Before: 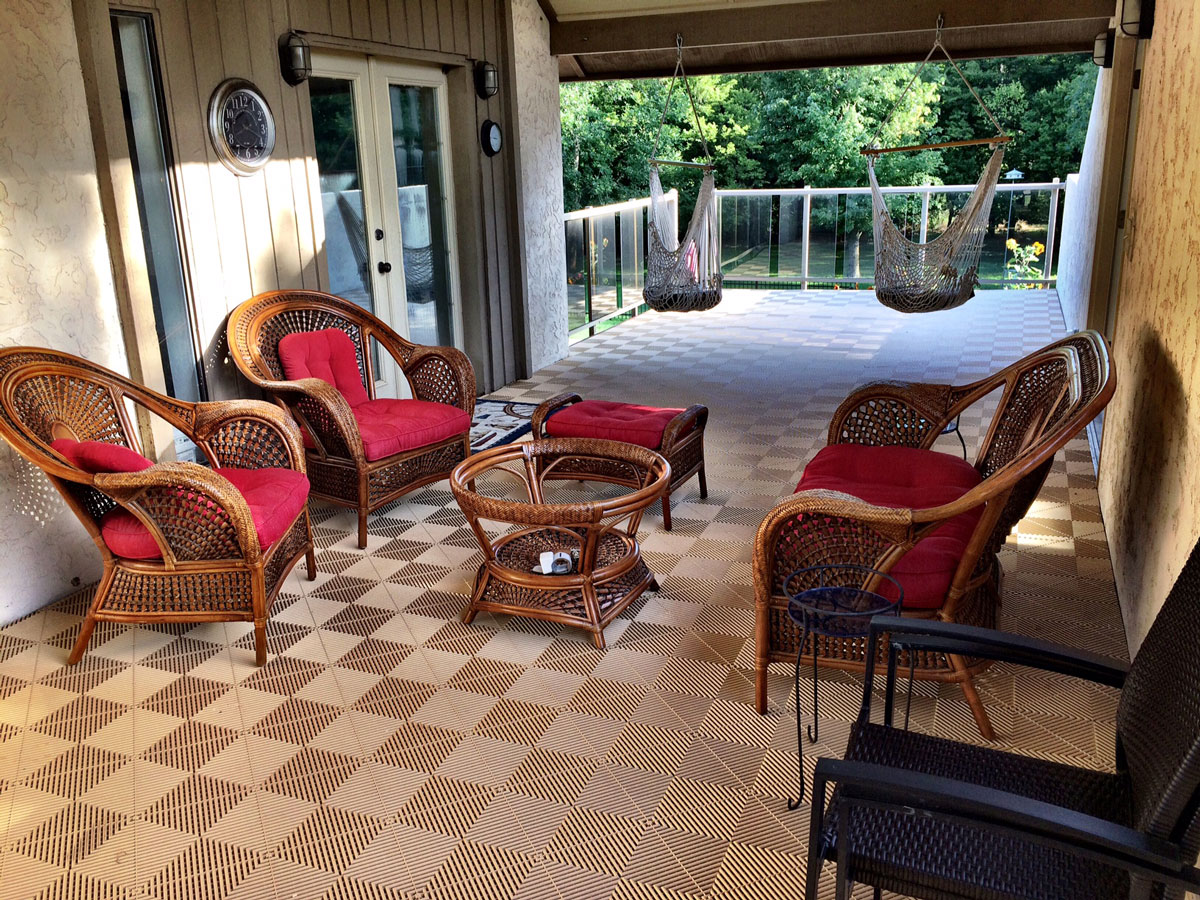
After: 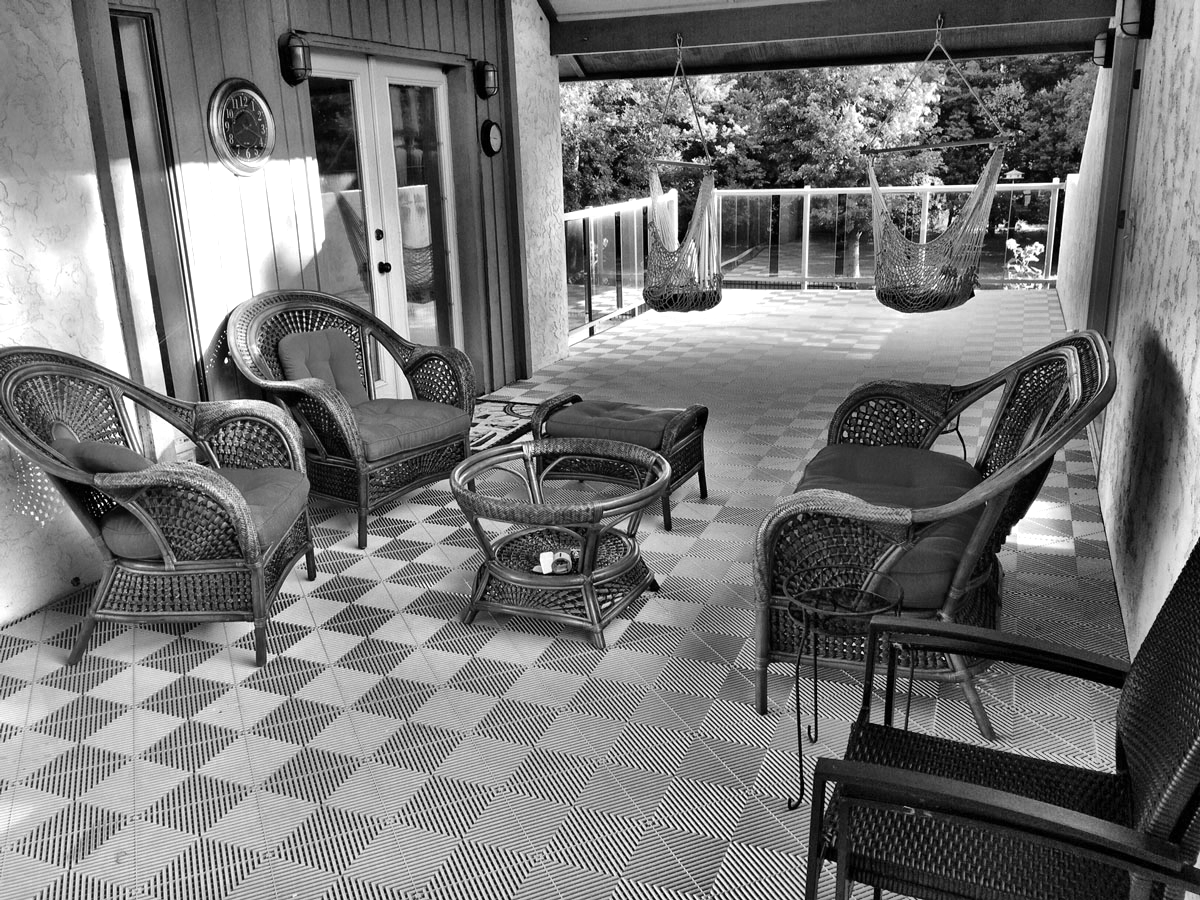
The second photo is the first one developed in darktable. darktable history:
shadows and highlights: radius 110.86, shadows 51.09, white point adjustment 9.16, highlights -4.17, highlights color adjustment 32.2%, soften with gaussian
monochrome: on, module defaults
color zones: curves: ch0 [(0, 0.5) (0.125, 0.4) (0.25, 0.5) (0.375, 0.4) (0.5, 0.4) (0.625, 0.35) (0.75, 0.35) (0.875, 0.5)]; ch1 [(0, 0.35) (0.125, 0.45) (0.25, 0.35) (0.375, 0.35) (0.5, 0.35) (0.625, 0.35) (0.75, 0.45) (0.875, 0.35)]; ch2 [(0, 0.6) (0.125, 0.5) (0.25, 0.5) (0.375, 0.6) (0.5, 0.6) (0.625, 0.5) (0.75, 0.5) (0.875, 0.5)]
